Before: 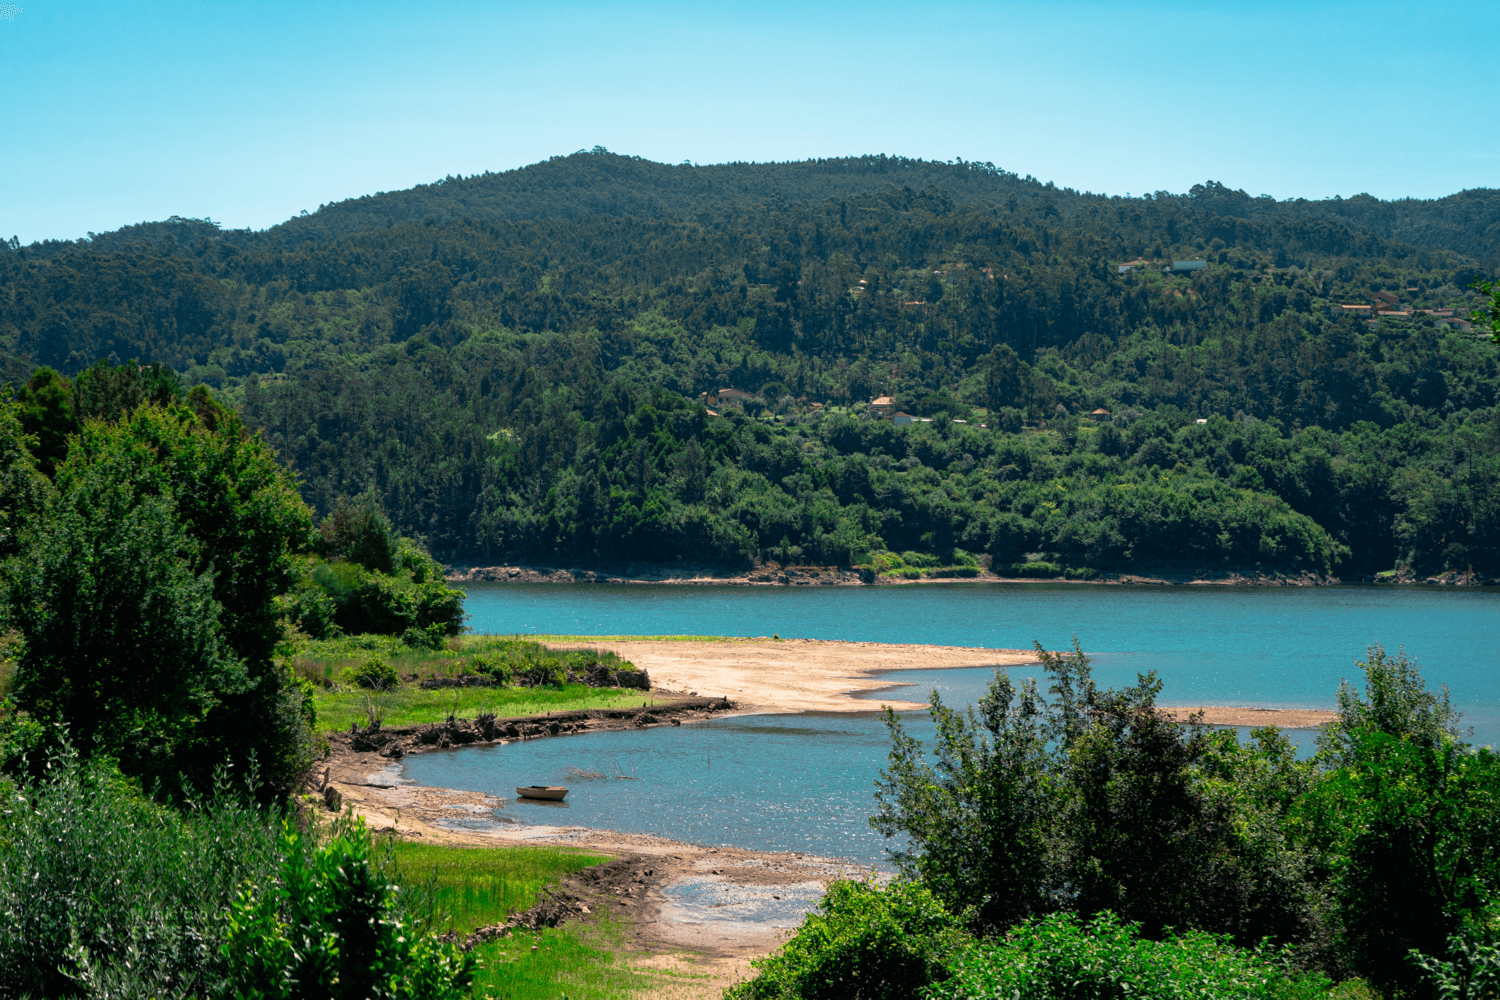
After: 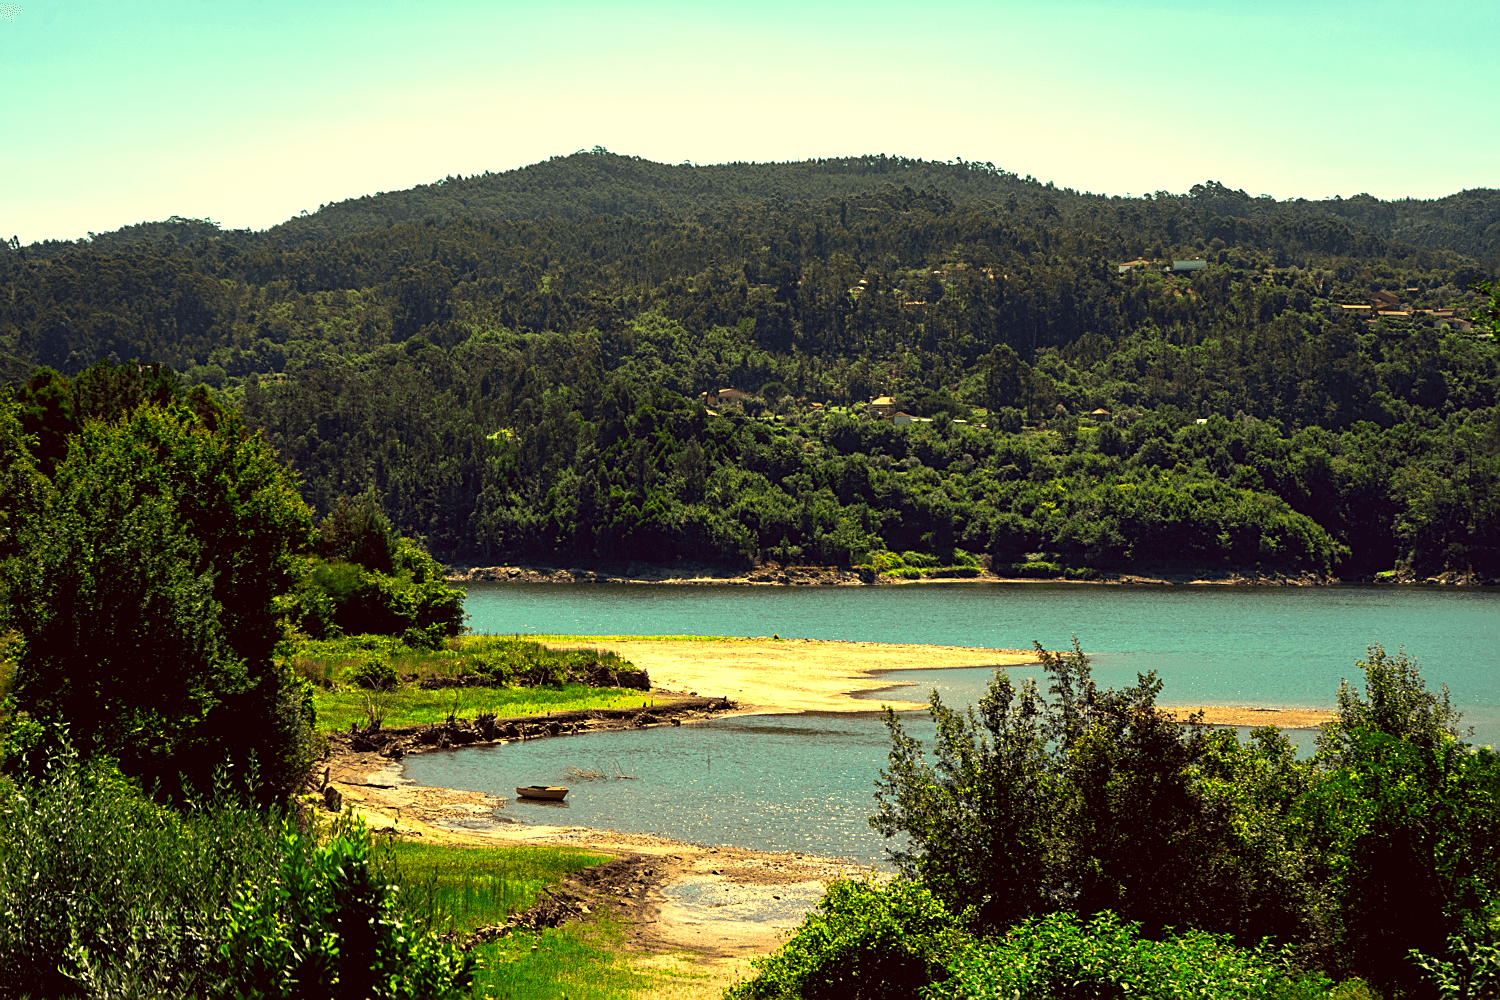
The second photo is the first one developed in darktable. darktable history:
color correction: highlights a* -0.334, highlights b* 39.88, shadows a* 9.59, shadows b* -0.351
tone equalizer: -8 EV -0.751 EV, -7 EV -0.696 EV, -6 EV -0.621 EV, -5 EV -0.42 EV, -3 EV 0.392 EV, -2 EV 0.6 EV, -1 EV 0.687 EV, +0 EV 0.759 EV, edges refinement/feathering 500, mask exposure compensation -1.57 EV, preserve details no
sharpen: on, module defaults
